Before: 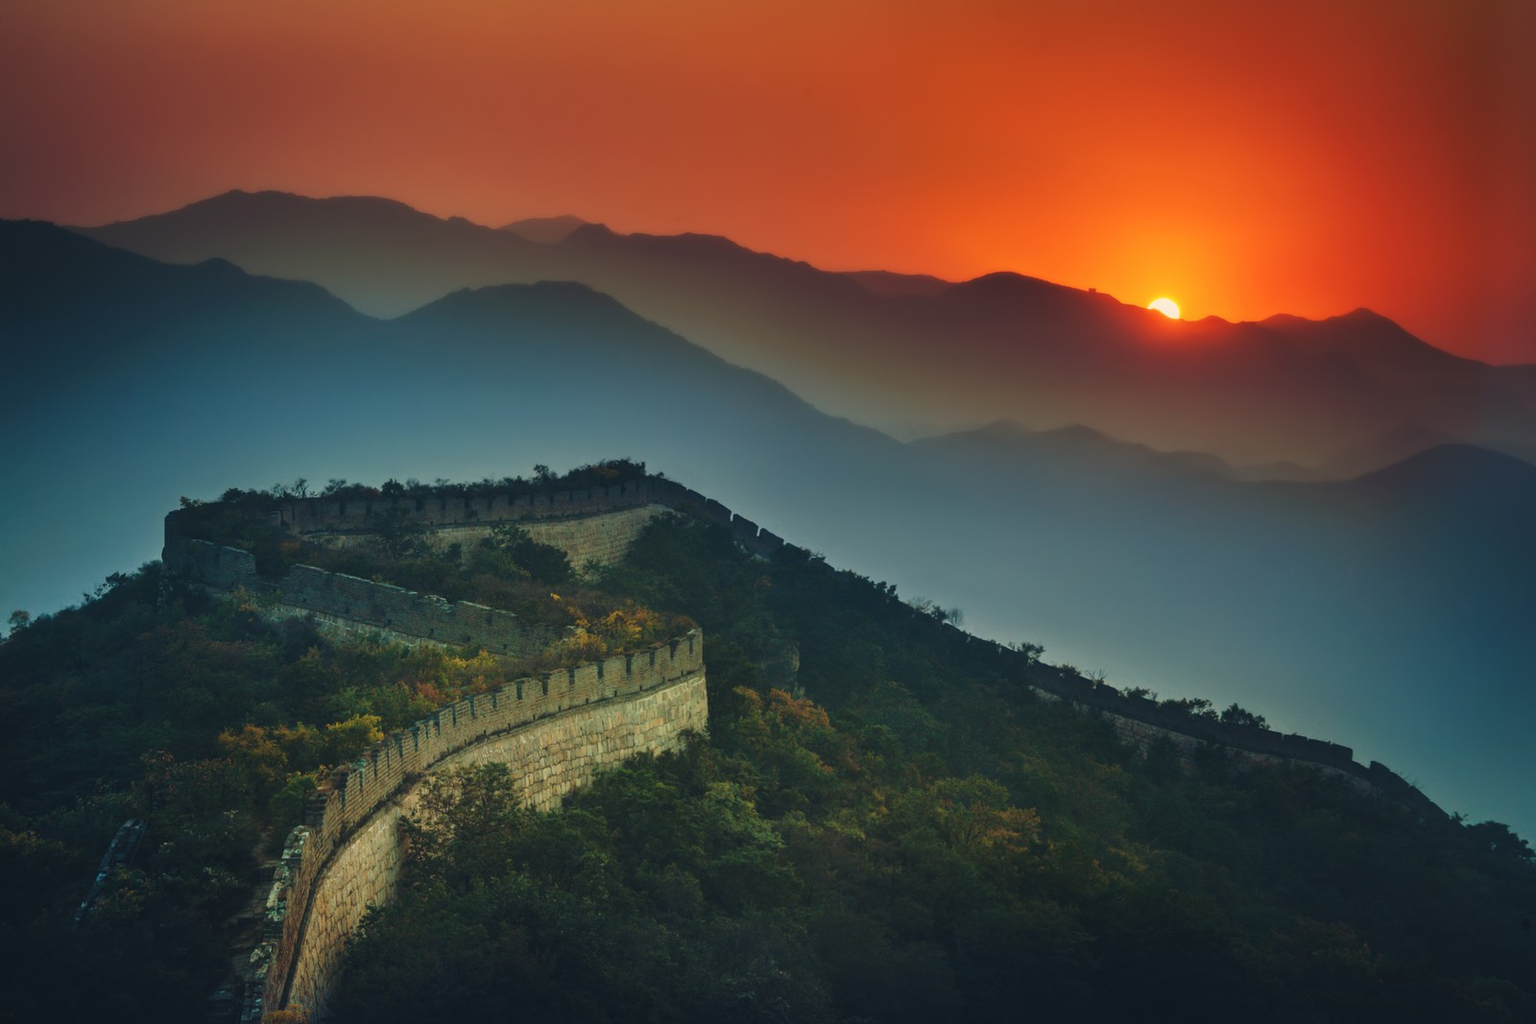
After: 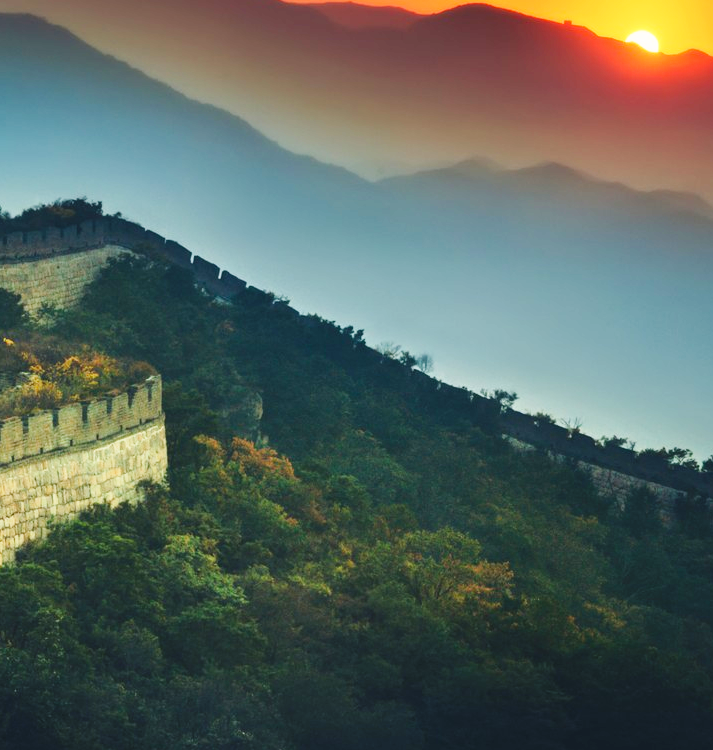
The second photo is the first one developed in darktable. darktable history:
tone equalizer: edges refinement/feathering 500, mask exposure compensation -1.57 EV, preserve details no
crop: left 35.643%, top 26.285%, right 19.742%, bottom 3.35%
base curve: curves: ch0 [(0, 0) (0.018, 0.026) (0.143, 0.37) (0.33, 0.731) (0.458, 0.853) (0.735, 0.965) (0.905, 0.986) (1, 1)], preserve colors none
